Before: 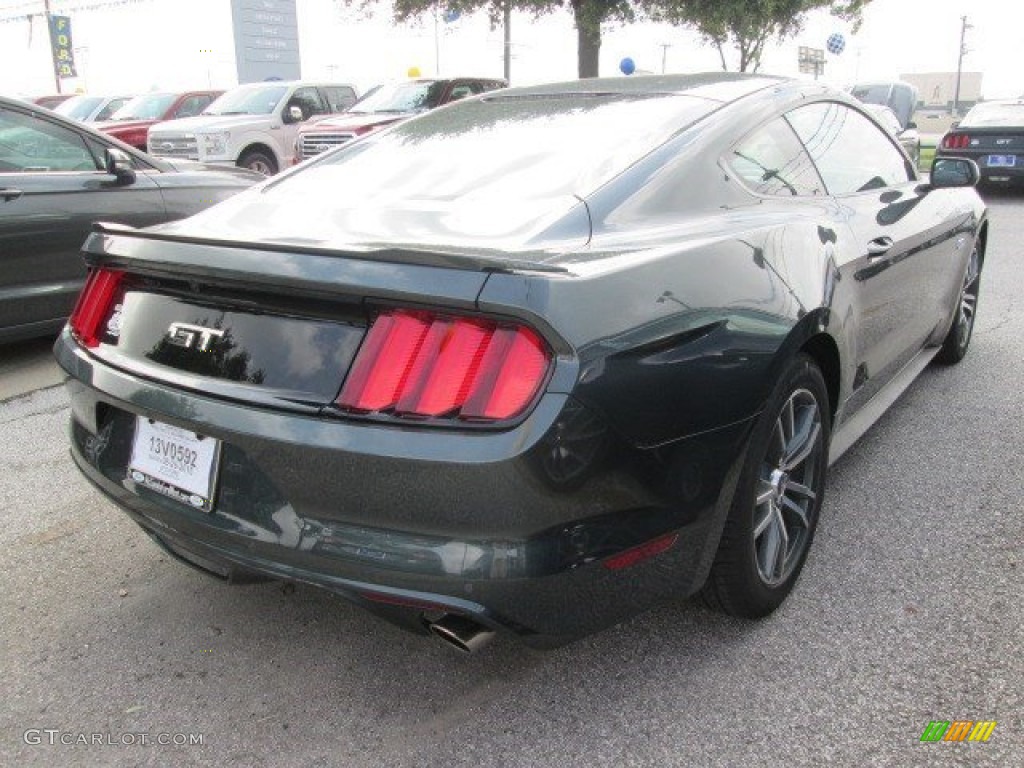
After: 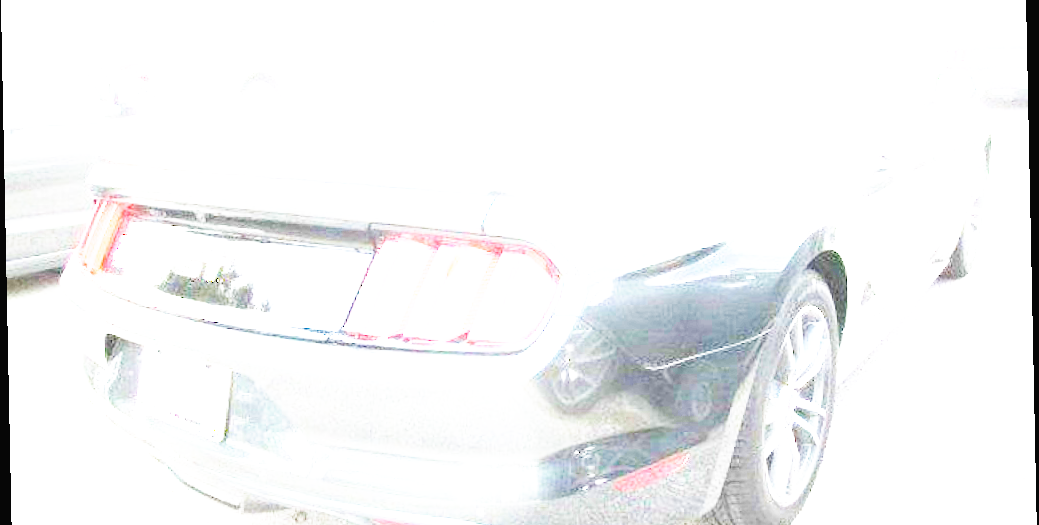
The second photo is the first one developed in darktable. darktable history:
rotate and perspective: rotation -1.17°, automatic cropping off
crop: top 11.166%, bottom 22.168%
exposure: black level correction 0, exposure 4 EV, compensate exposure bias true, compensate highlight preservation false
base curve: curves: ch0 [(0, 0) (0.007, 0.004) (0.027, 0.03) (0.046, 0.07) (0.207, 0.54) (0.442, 0.872) (0.673, 0.972) (1, 1)], preserve colors none
